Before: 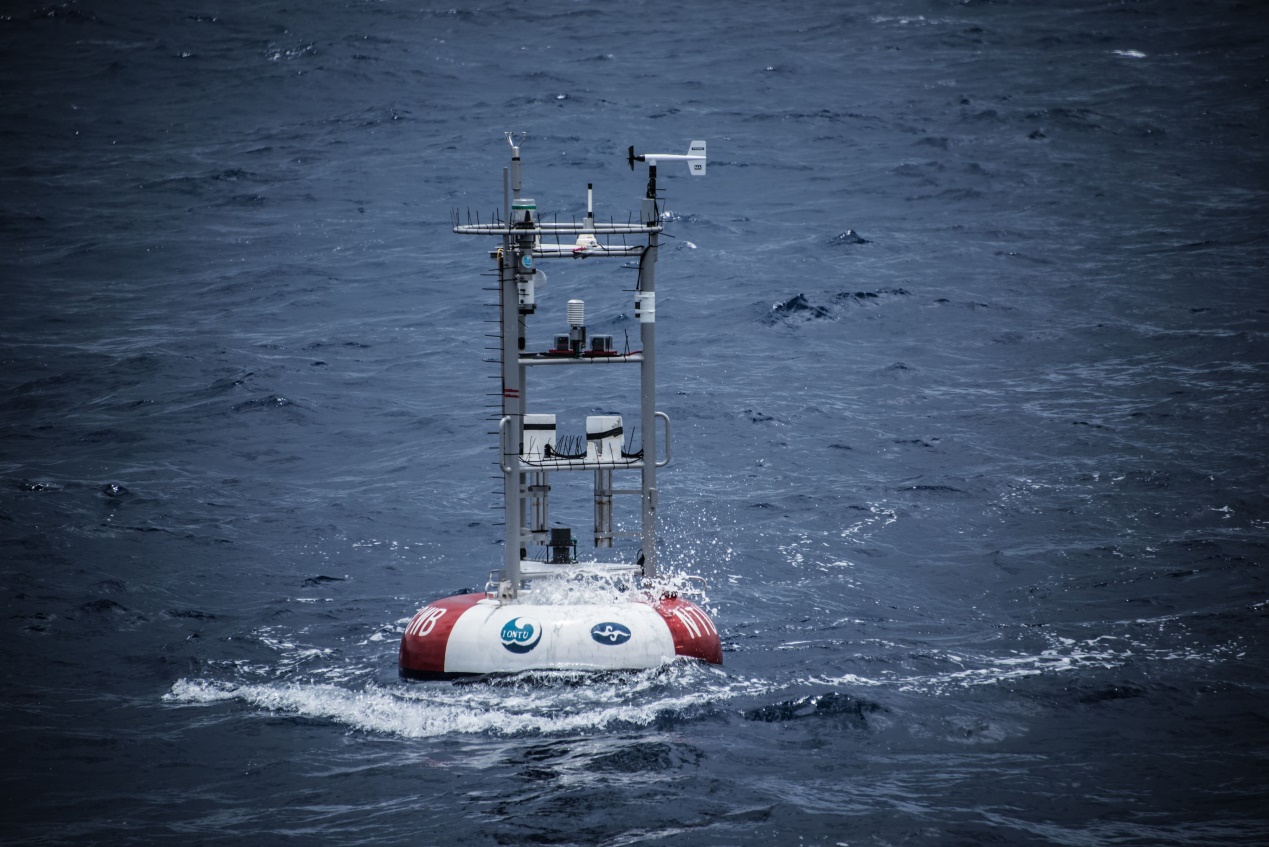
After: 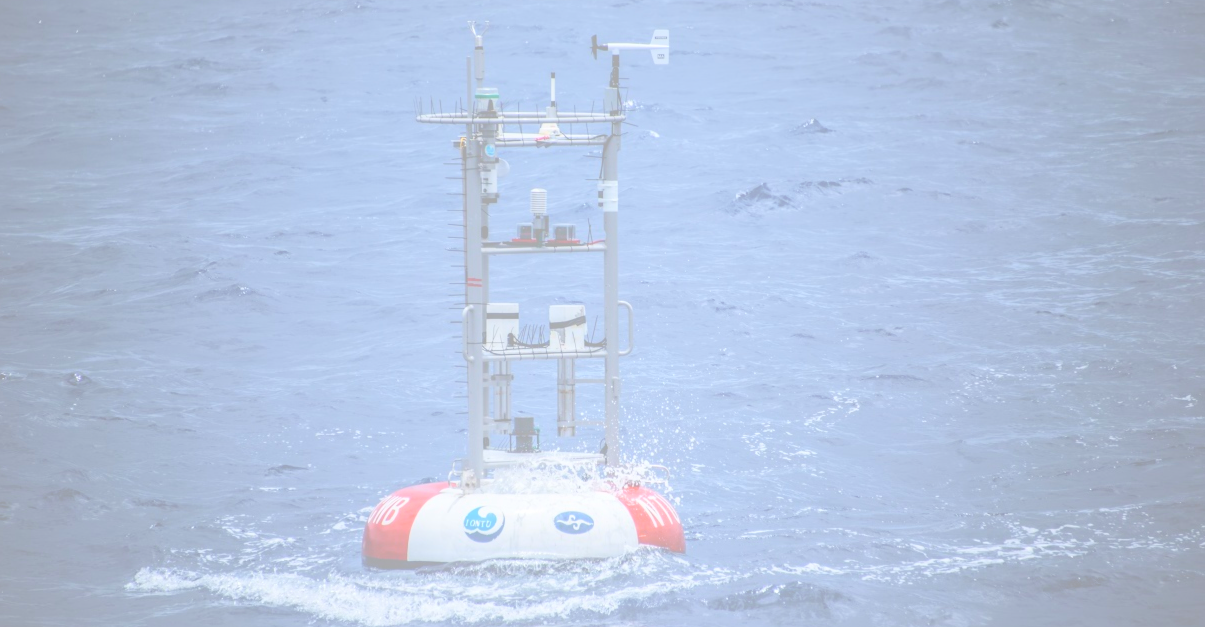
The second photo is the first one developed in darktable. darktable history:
bloom: size 85%, threshold 5%, strength 85%
crop and rotate: left 2.991%, top 13.302%, right 1.981%, bottom 12.636%
local contrast: mode bilateral grid, contrast 20, coarseness 50, detail 120%, midtone range 0.2
